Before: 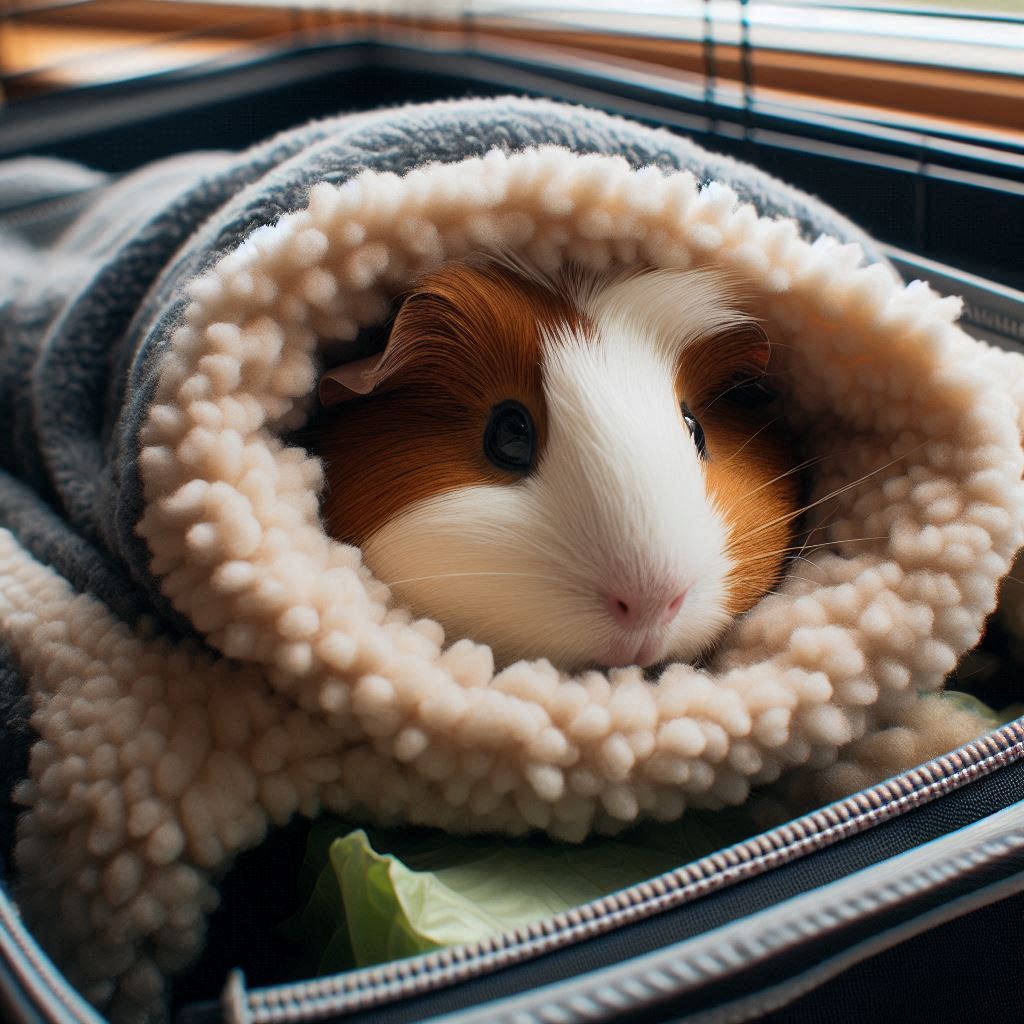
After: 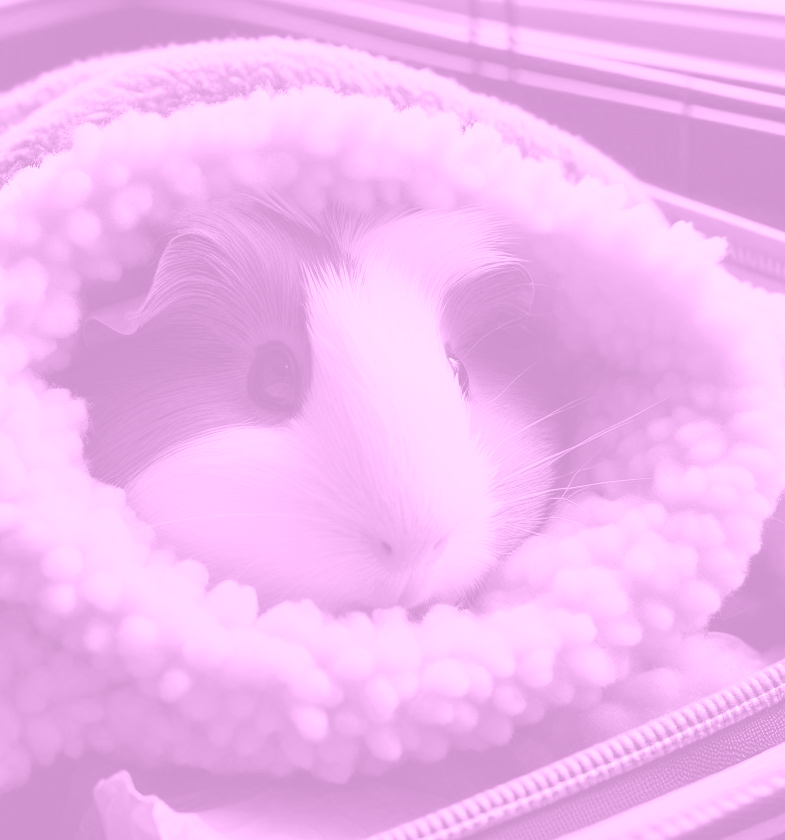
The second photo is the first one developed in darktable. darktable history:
crop: left 23.095%, top 5.827%, bottom 11.854%
colorize: hue 331.2°, saturation 75%, source mix 30.28%, lightness 70.52%, version 1
